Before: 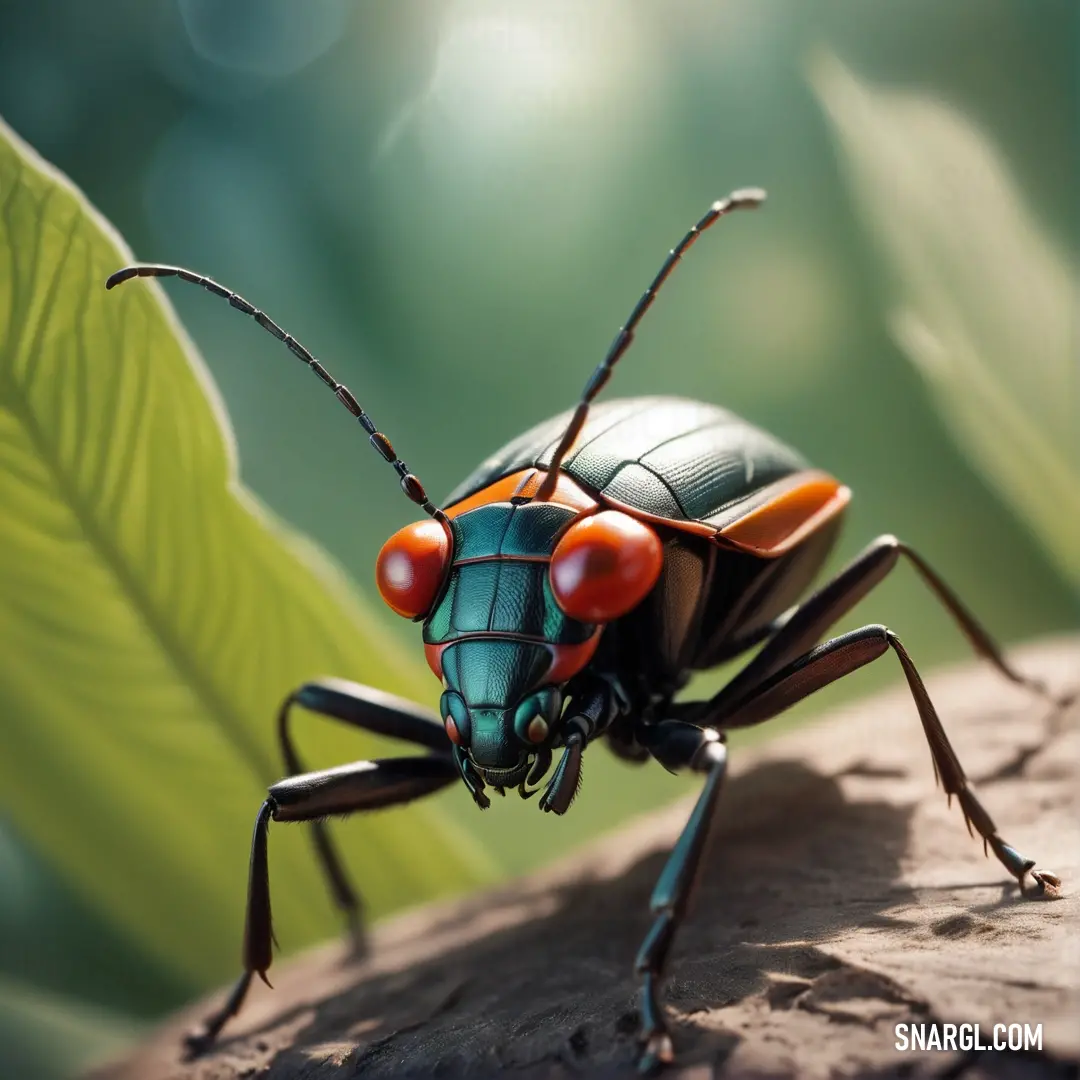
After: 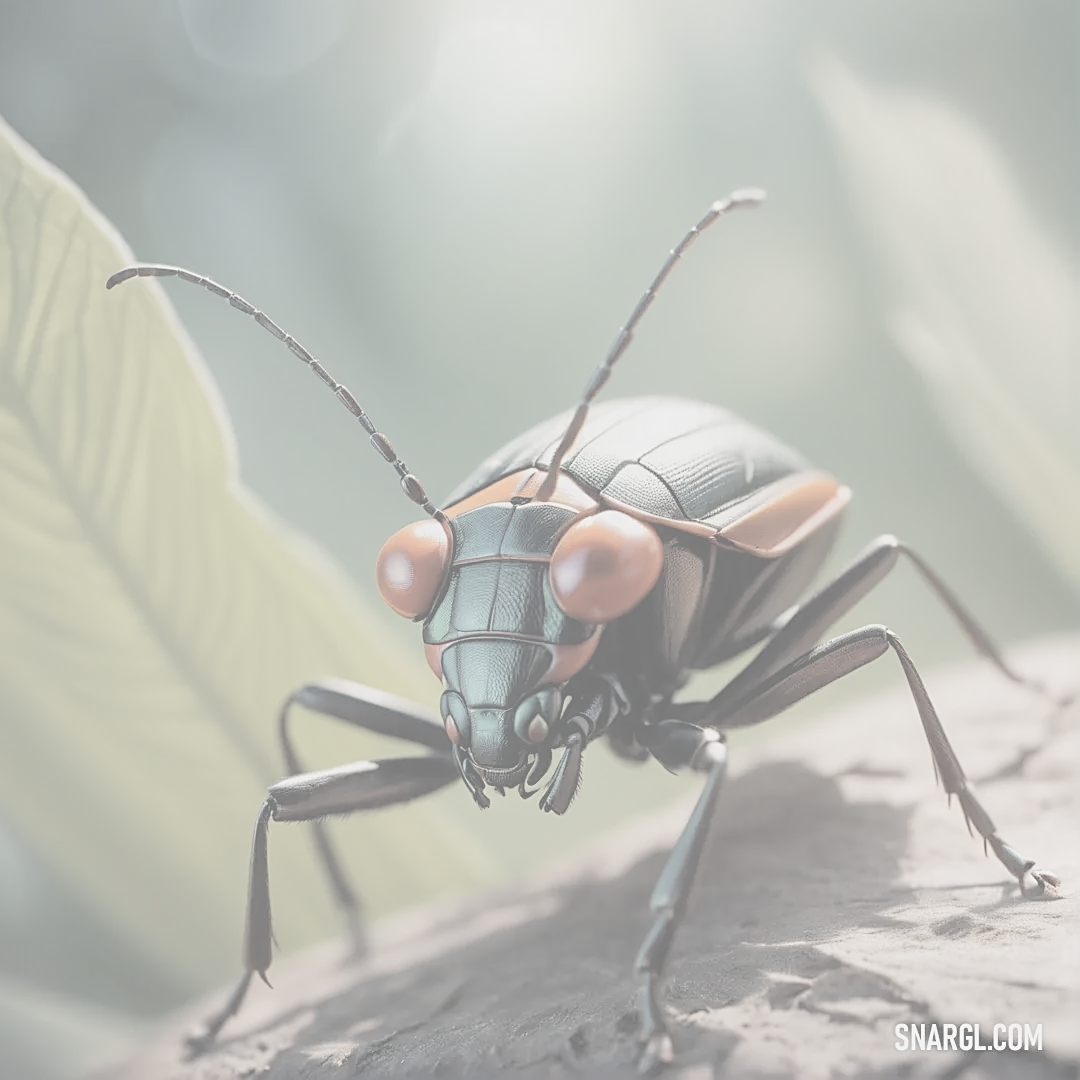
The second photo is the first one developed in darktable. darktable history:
sharpen: on, module defaults
shadows and highlights: shadows -28.31, highlights 30.53
contrast brightness saturation: contrast -0.336, brightness 0.77, saturation -0.784
